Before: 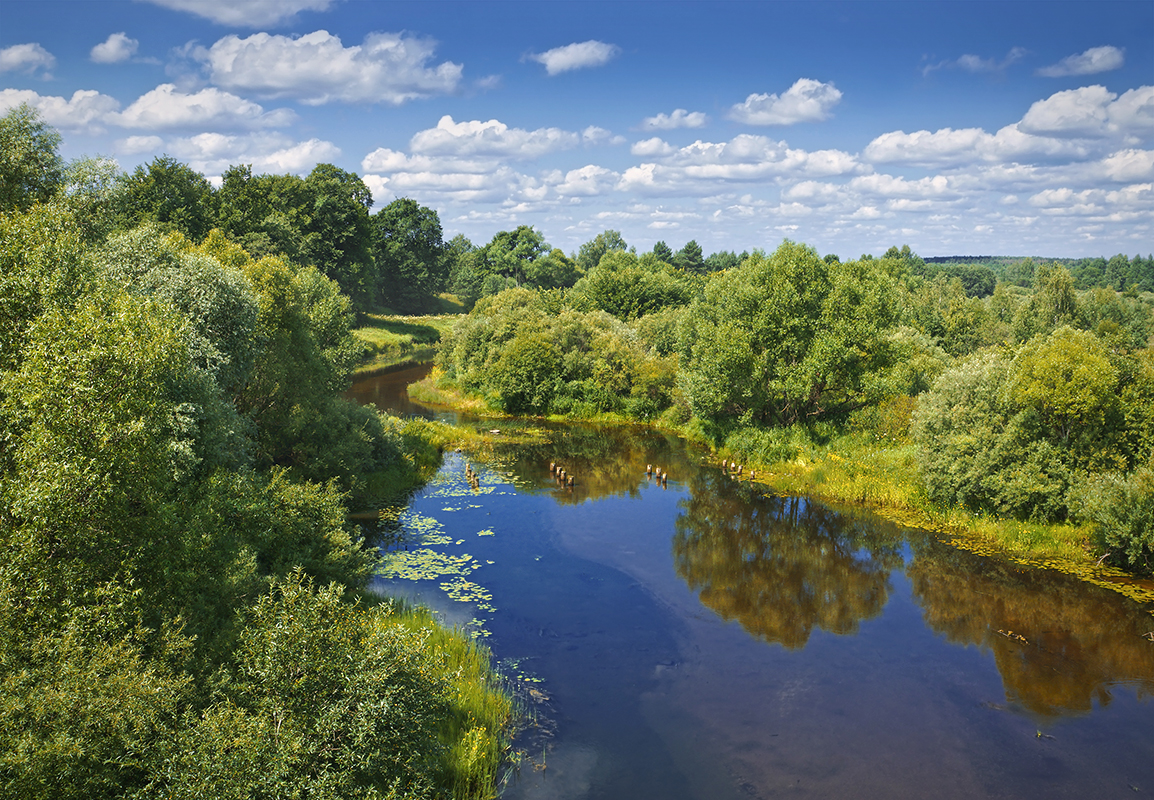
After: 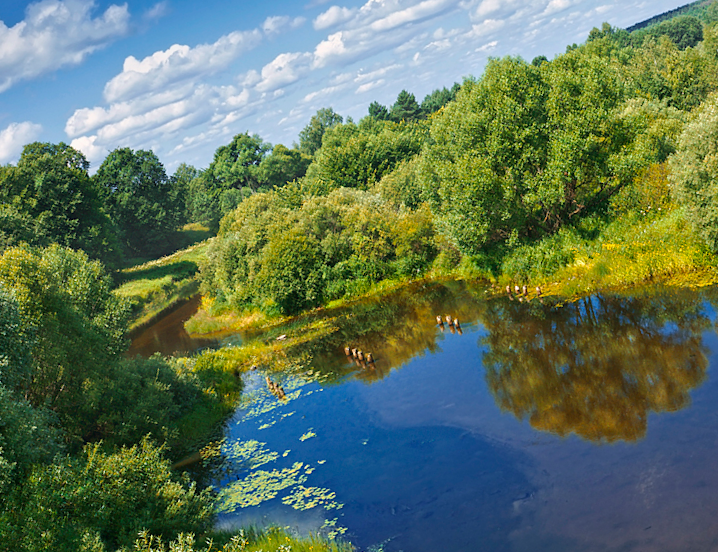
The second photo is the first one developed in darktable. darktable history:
crop and rotate: angle 19.89°, left 6.875%, right 4.076%, bottom 1.179%
